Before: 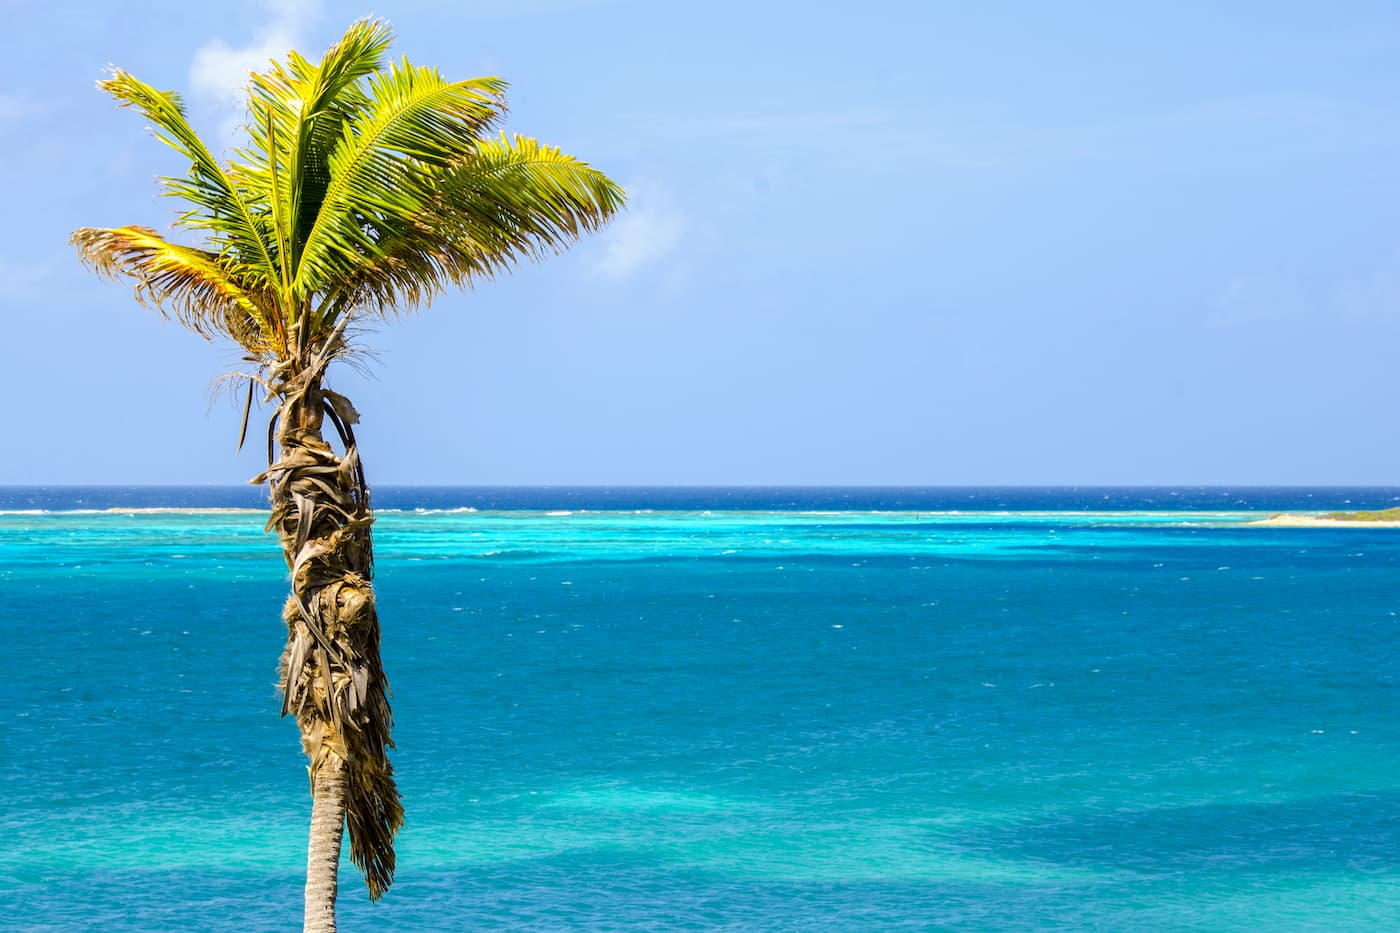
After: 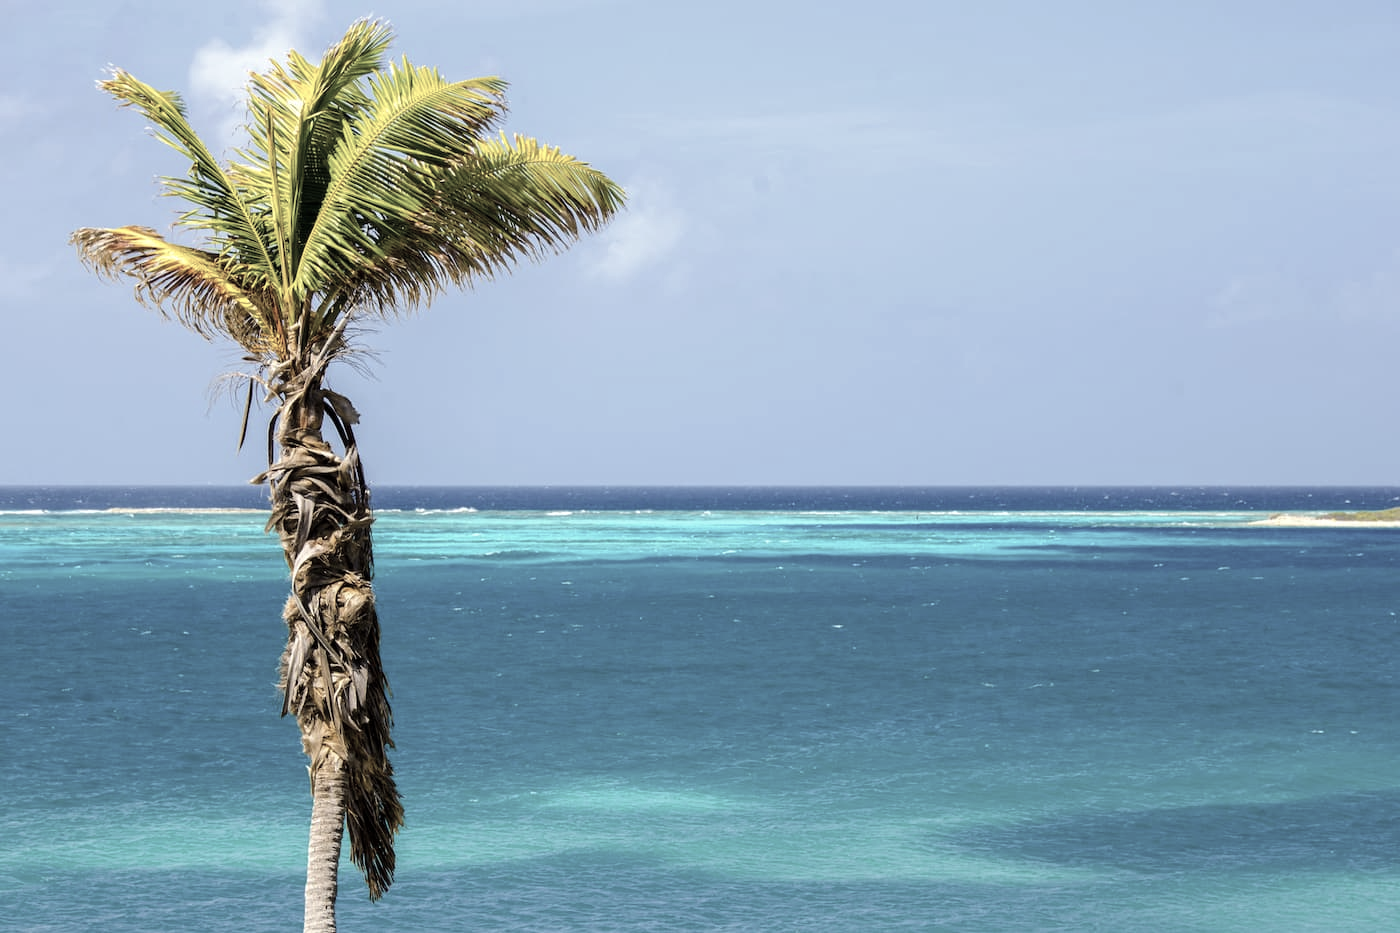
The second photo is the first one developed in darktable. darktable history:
color correction: saturation 0.5
color balance: gamma [0.9, 0.988, 0.975, 1.025], gain [1.05, 1, 1, 1]
